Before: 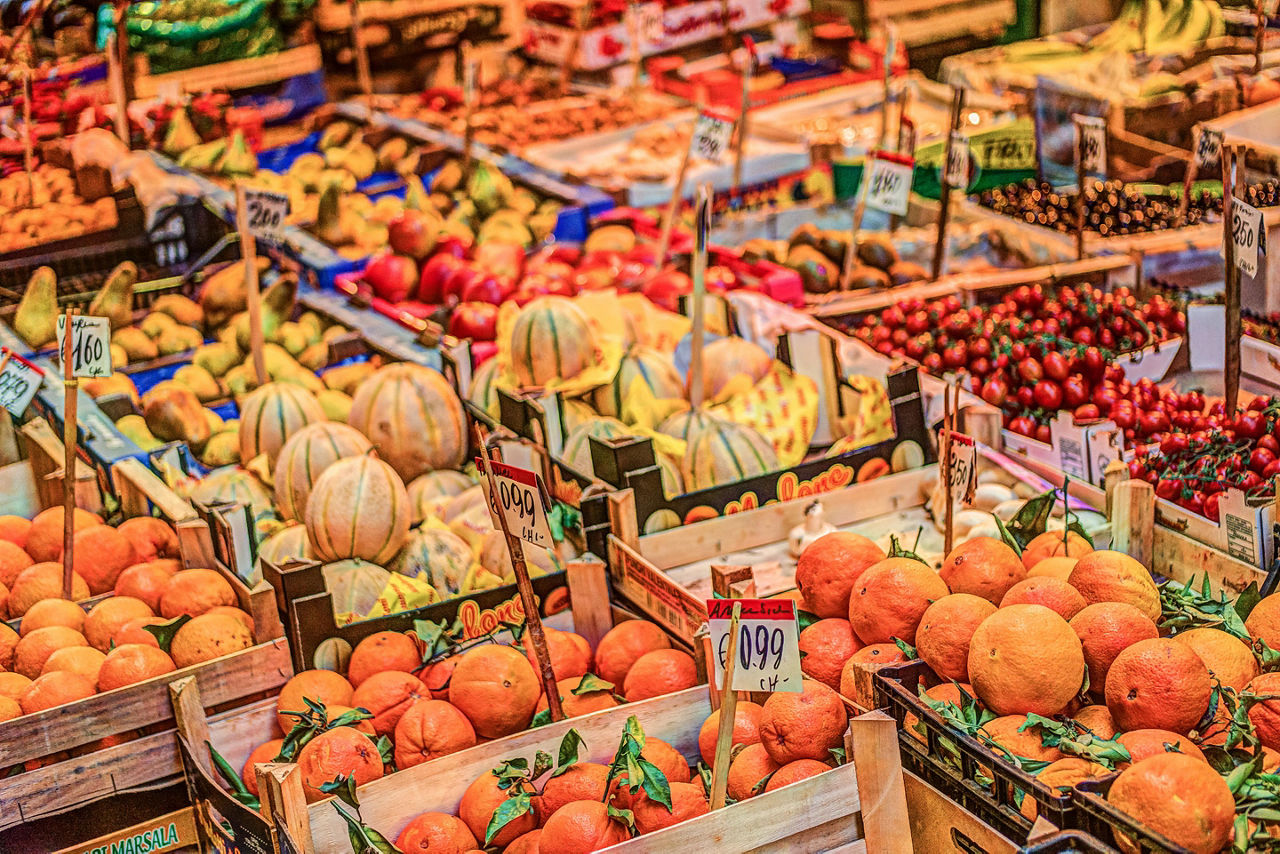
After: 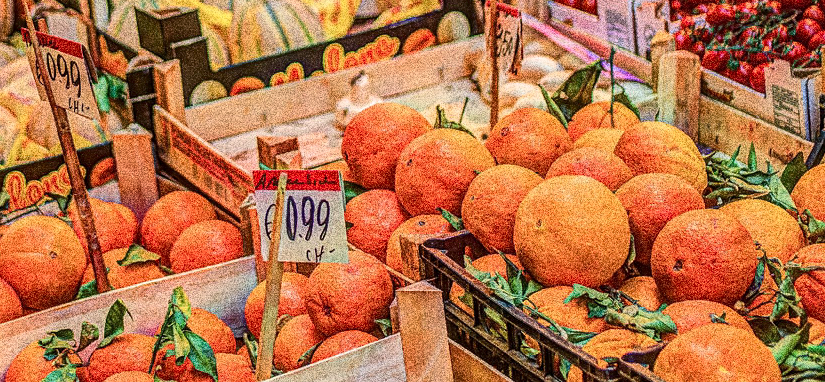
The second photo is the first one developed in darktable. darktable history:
white balance: red 1.009, blue 1.027
crop and rotate: left 35.509%, top 50.238%, bottom 4.934%
grain: coarseness 30.02 ISO, strength 100%
contrast equalizer: y [[0.518, 0.517, 0.501, 0.5, 0.5, 0.5], [0.5 ×6], [0.5 ×6], [0 ×6], [0 ×6]]
